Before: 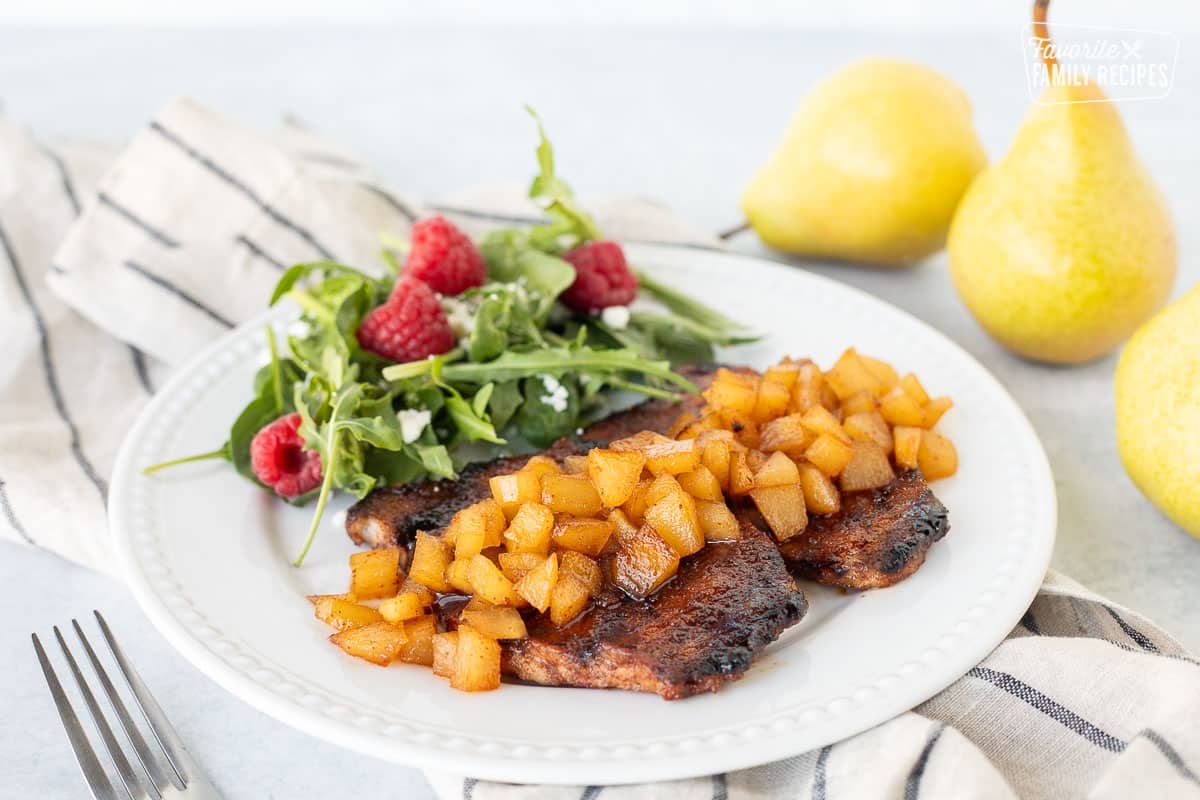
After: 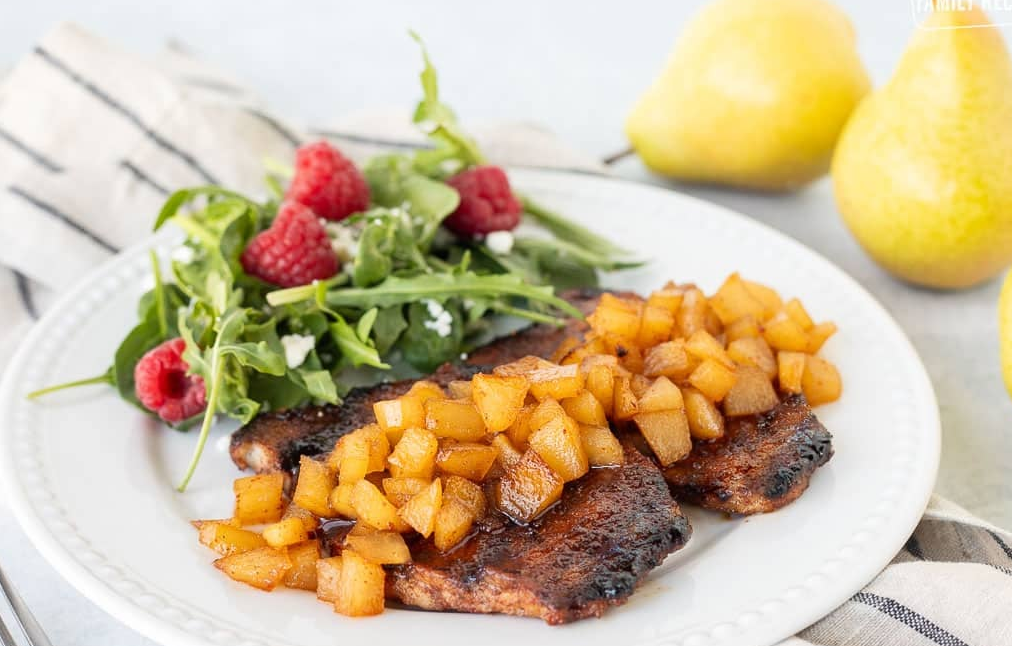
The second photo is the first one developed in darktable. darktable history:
crop and rotate: left 9.706%, top 9.492%, right 5.954%, bottom 9.677%
